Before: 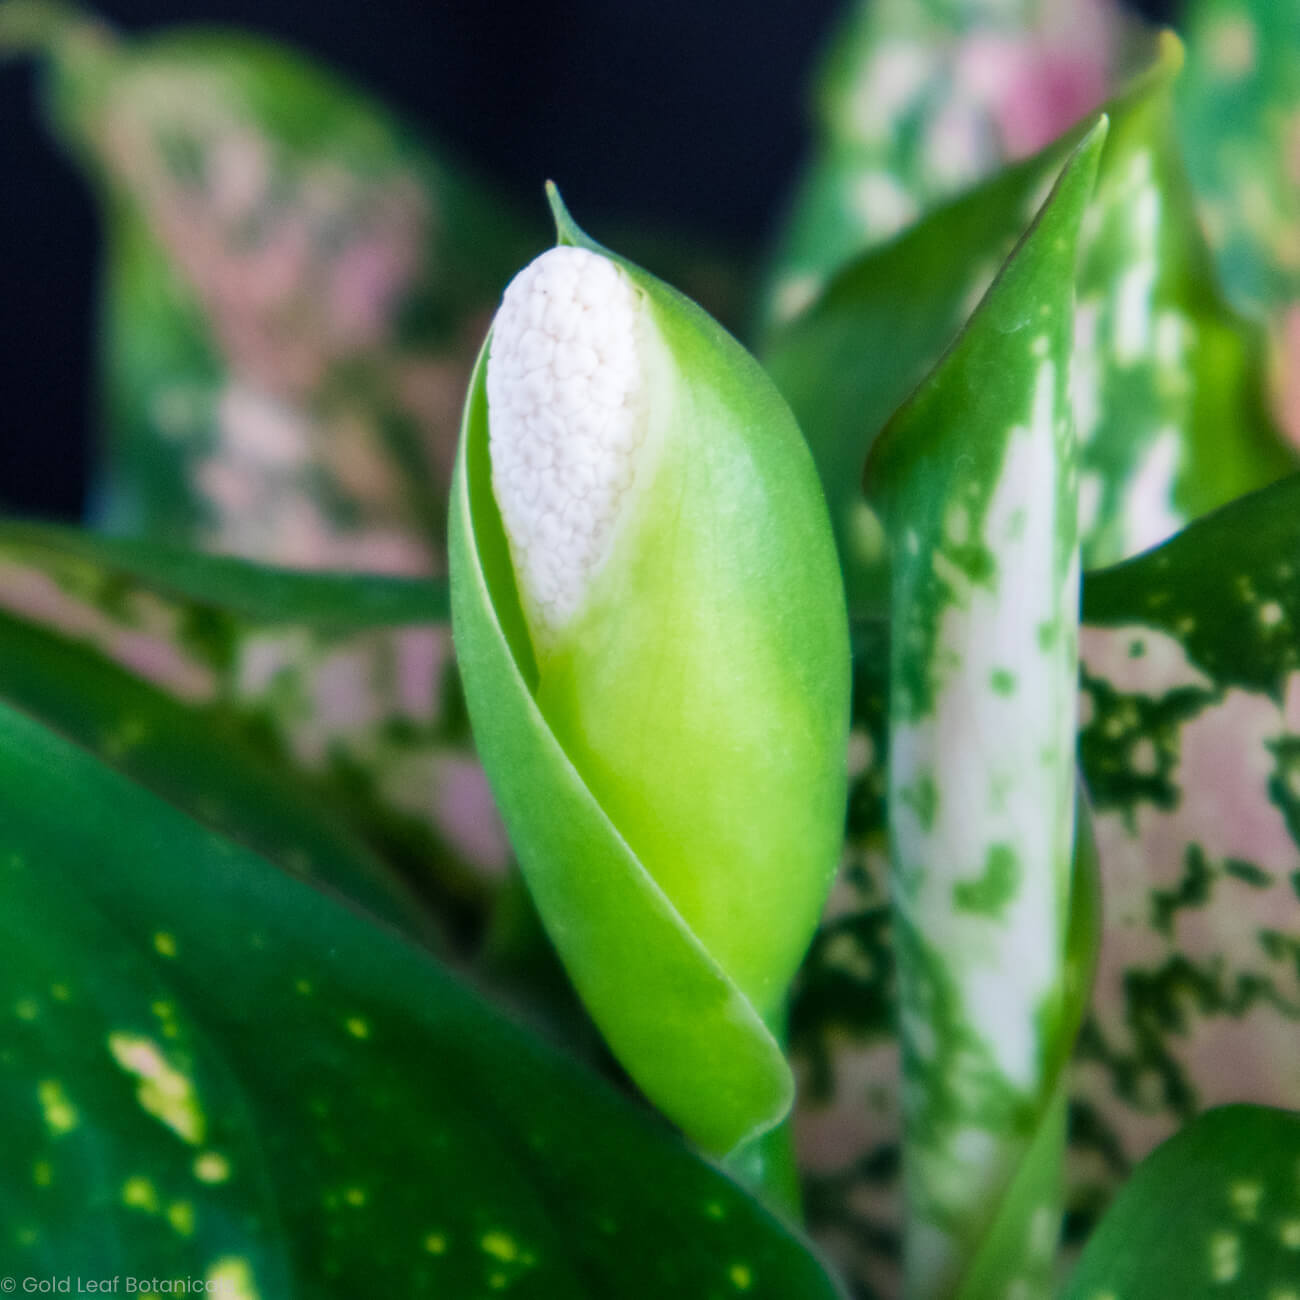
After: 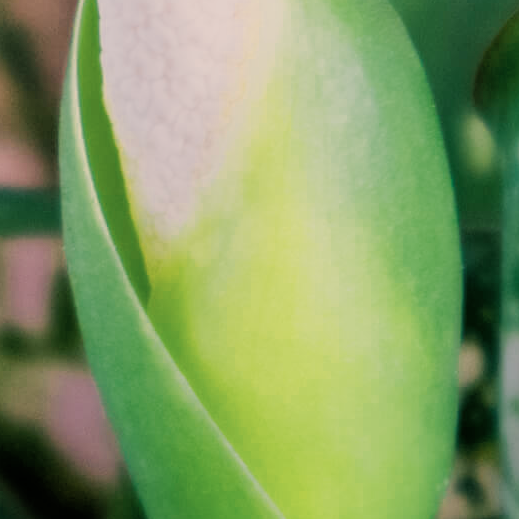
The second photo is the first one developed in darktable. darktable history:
white balance: red 1.127, blue 0.943
filmic rgb: black relative exposure -6.82 EV, white relative exposure 5.89 EV, hardness 2.71
color zones: curves: ch0 [(0.018, 0.548) (0.197, 0.654) (0.425, 0.447) (0.605, 0.658) (0.732, 0.579)]; ch1 [(0.105, 0.531) (0.224, 0.531) (0.386, 0.39) (0.618, 0.456) (0.732, 0.456) (0.956, 0.421)]; ch2 [(0.039, 0.583) (0.215, 0.465) (0.399, 0.544) (0.465, 0.548) (0.614, 0.447) (0.724, 0.43) (0.882, 0.623) (0.956, 0.632)]
crop: left 30%, top 30%, right 30%, bottom 30%
contrast brightness saturation: contrast 0.05
